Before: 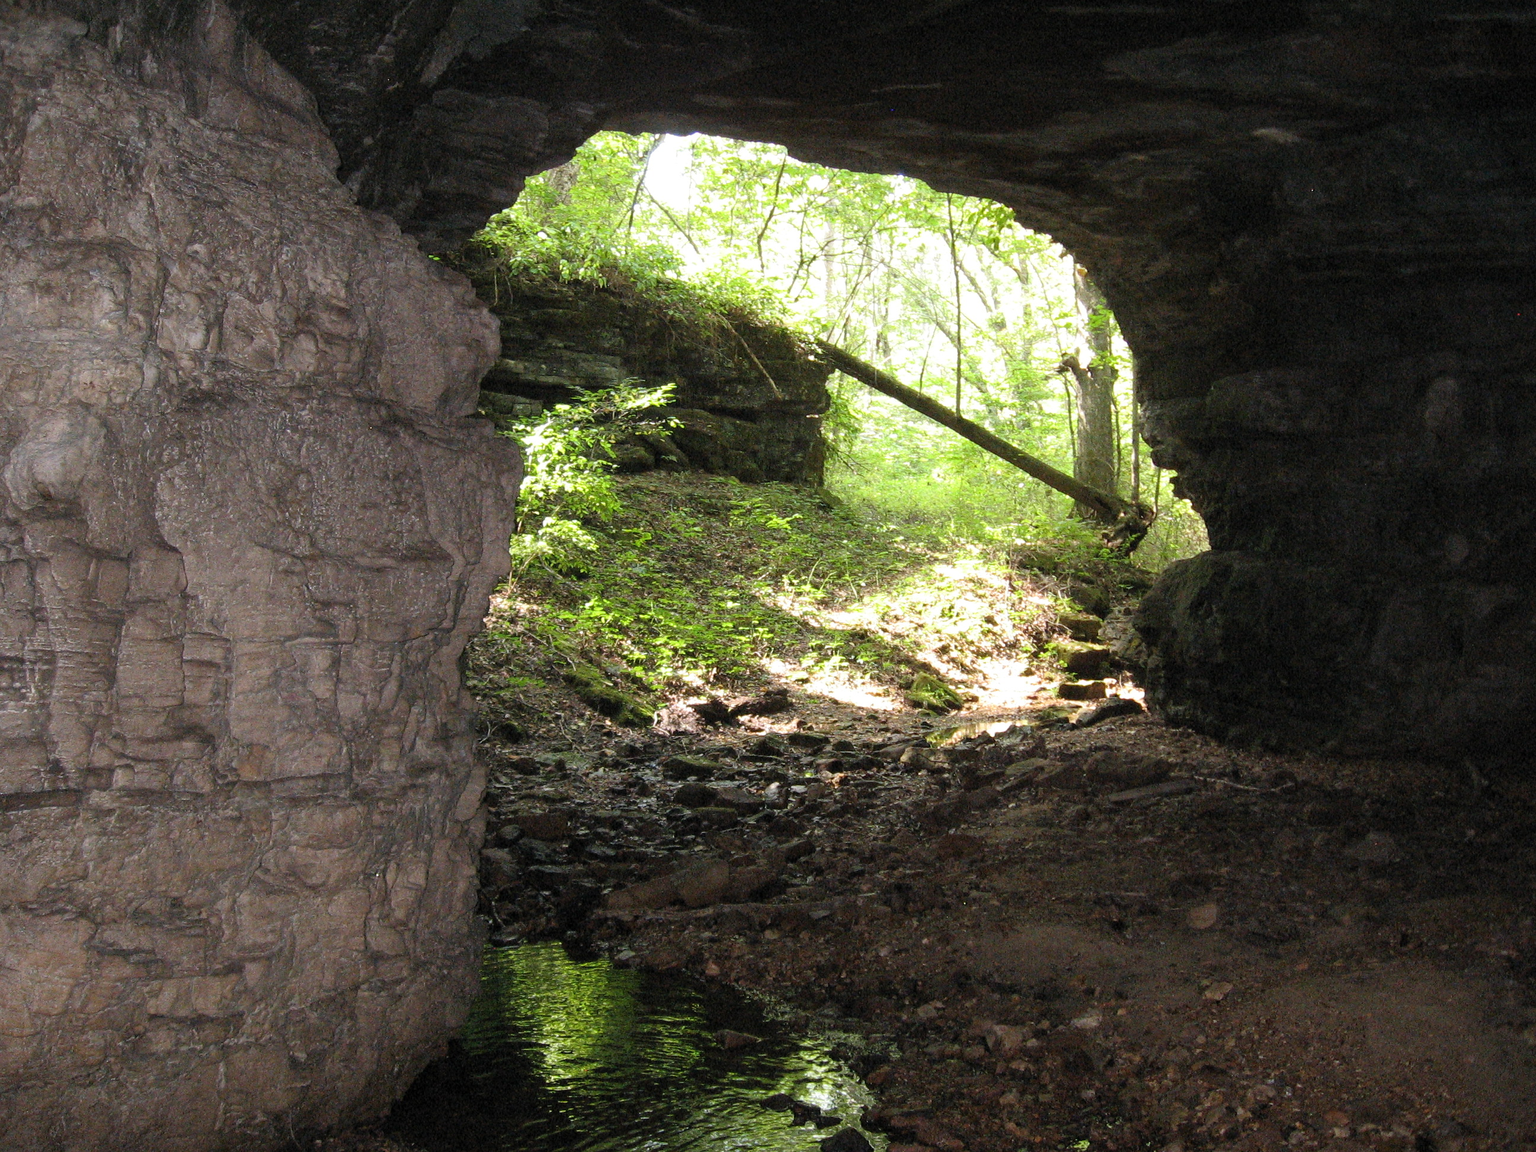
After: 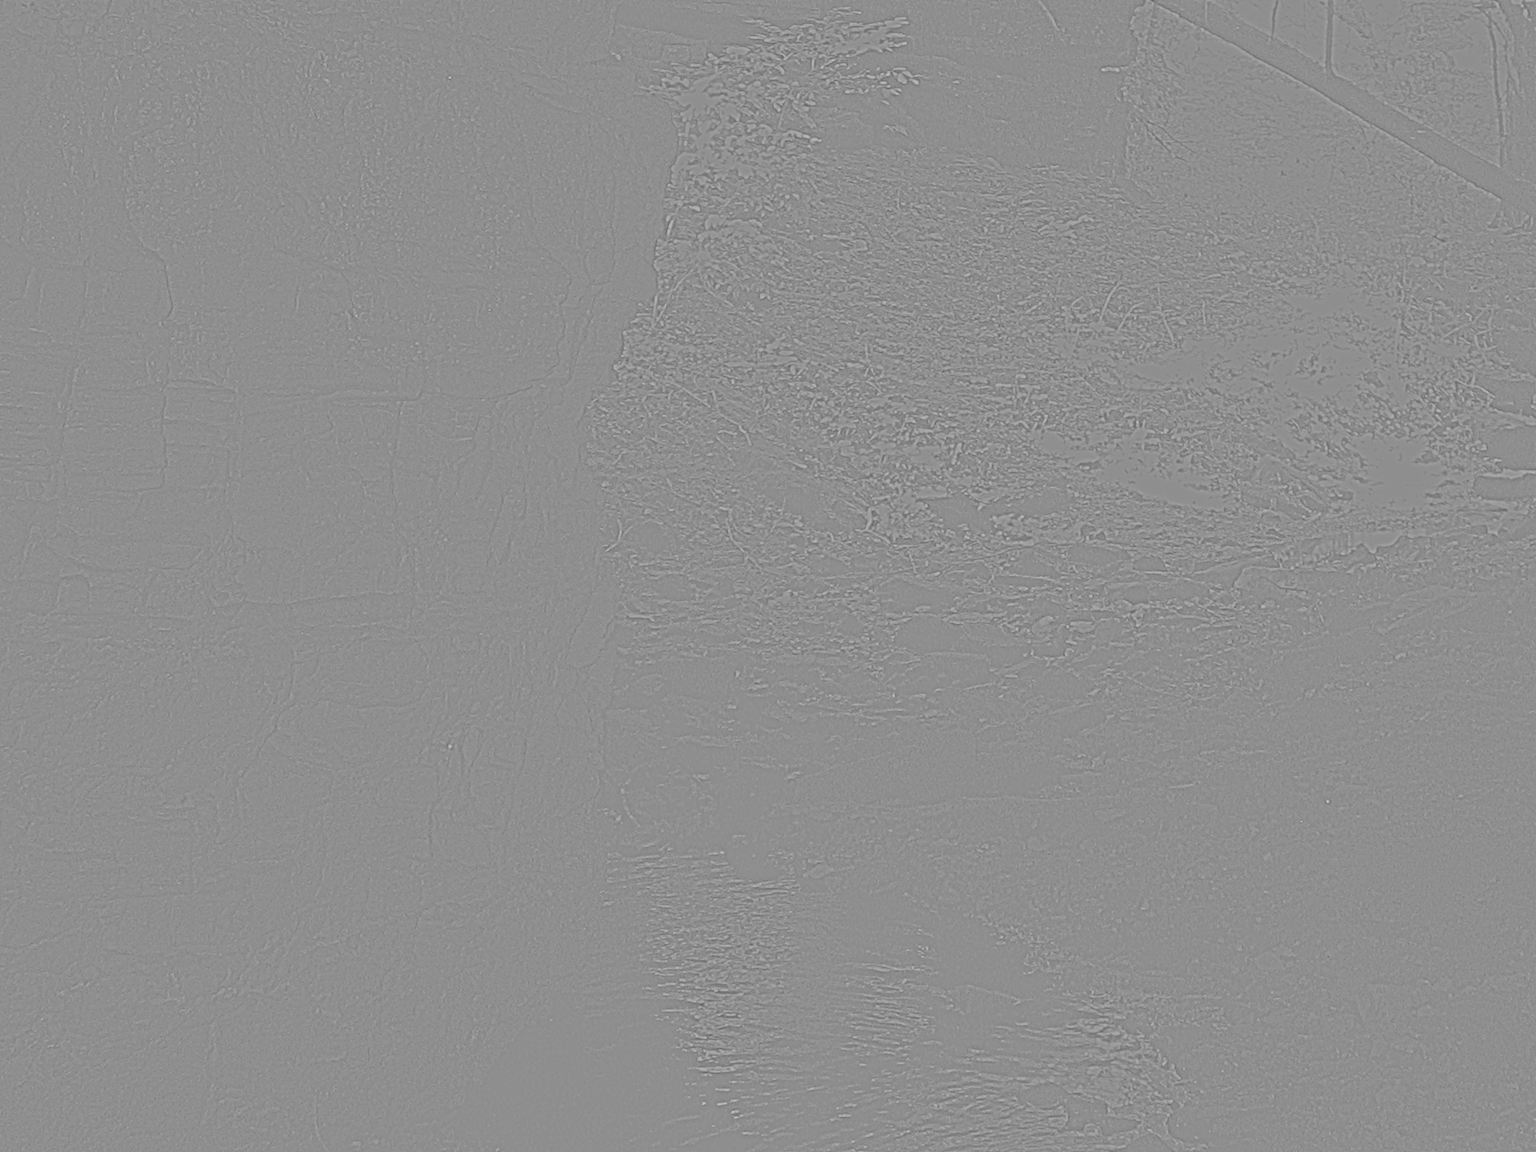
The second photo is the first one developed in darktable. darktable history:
crop and rotate: angle -0.82°, left 3.85%, top 31.828%, right 27.992%
contrast brightness saturation: contrast 0.2, brightness 0.16, saturation 0.22
highpass: sharpness 5.84%, contrast boost 8.44%
